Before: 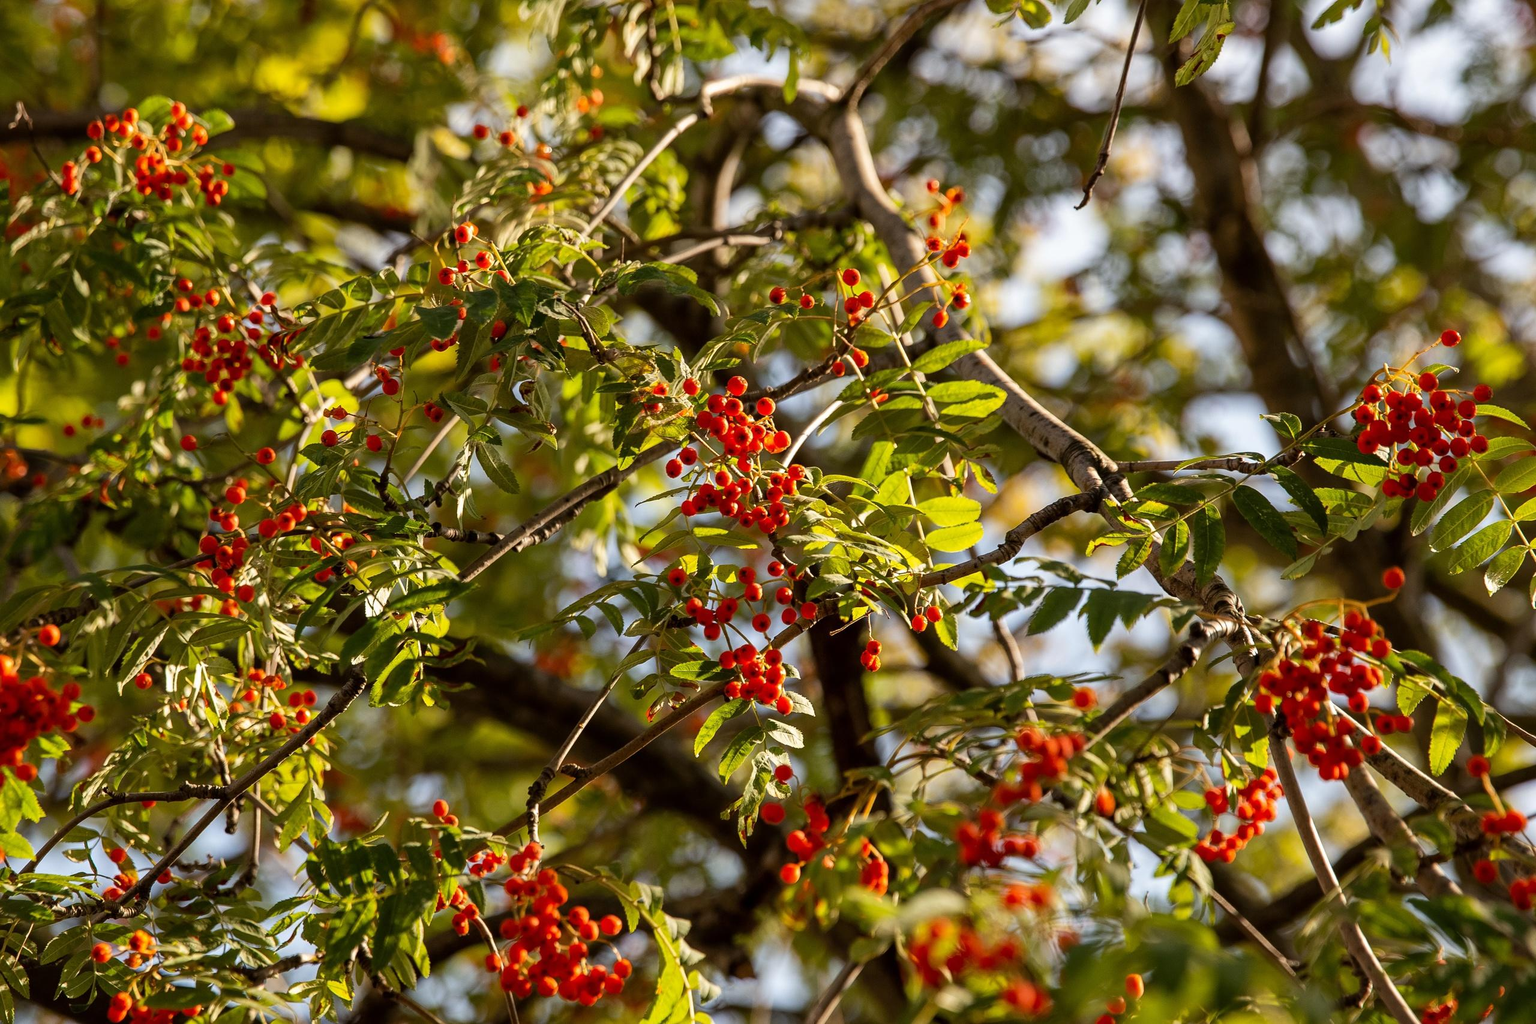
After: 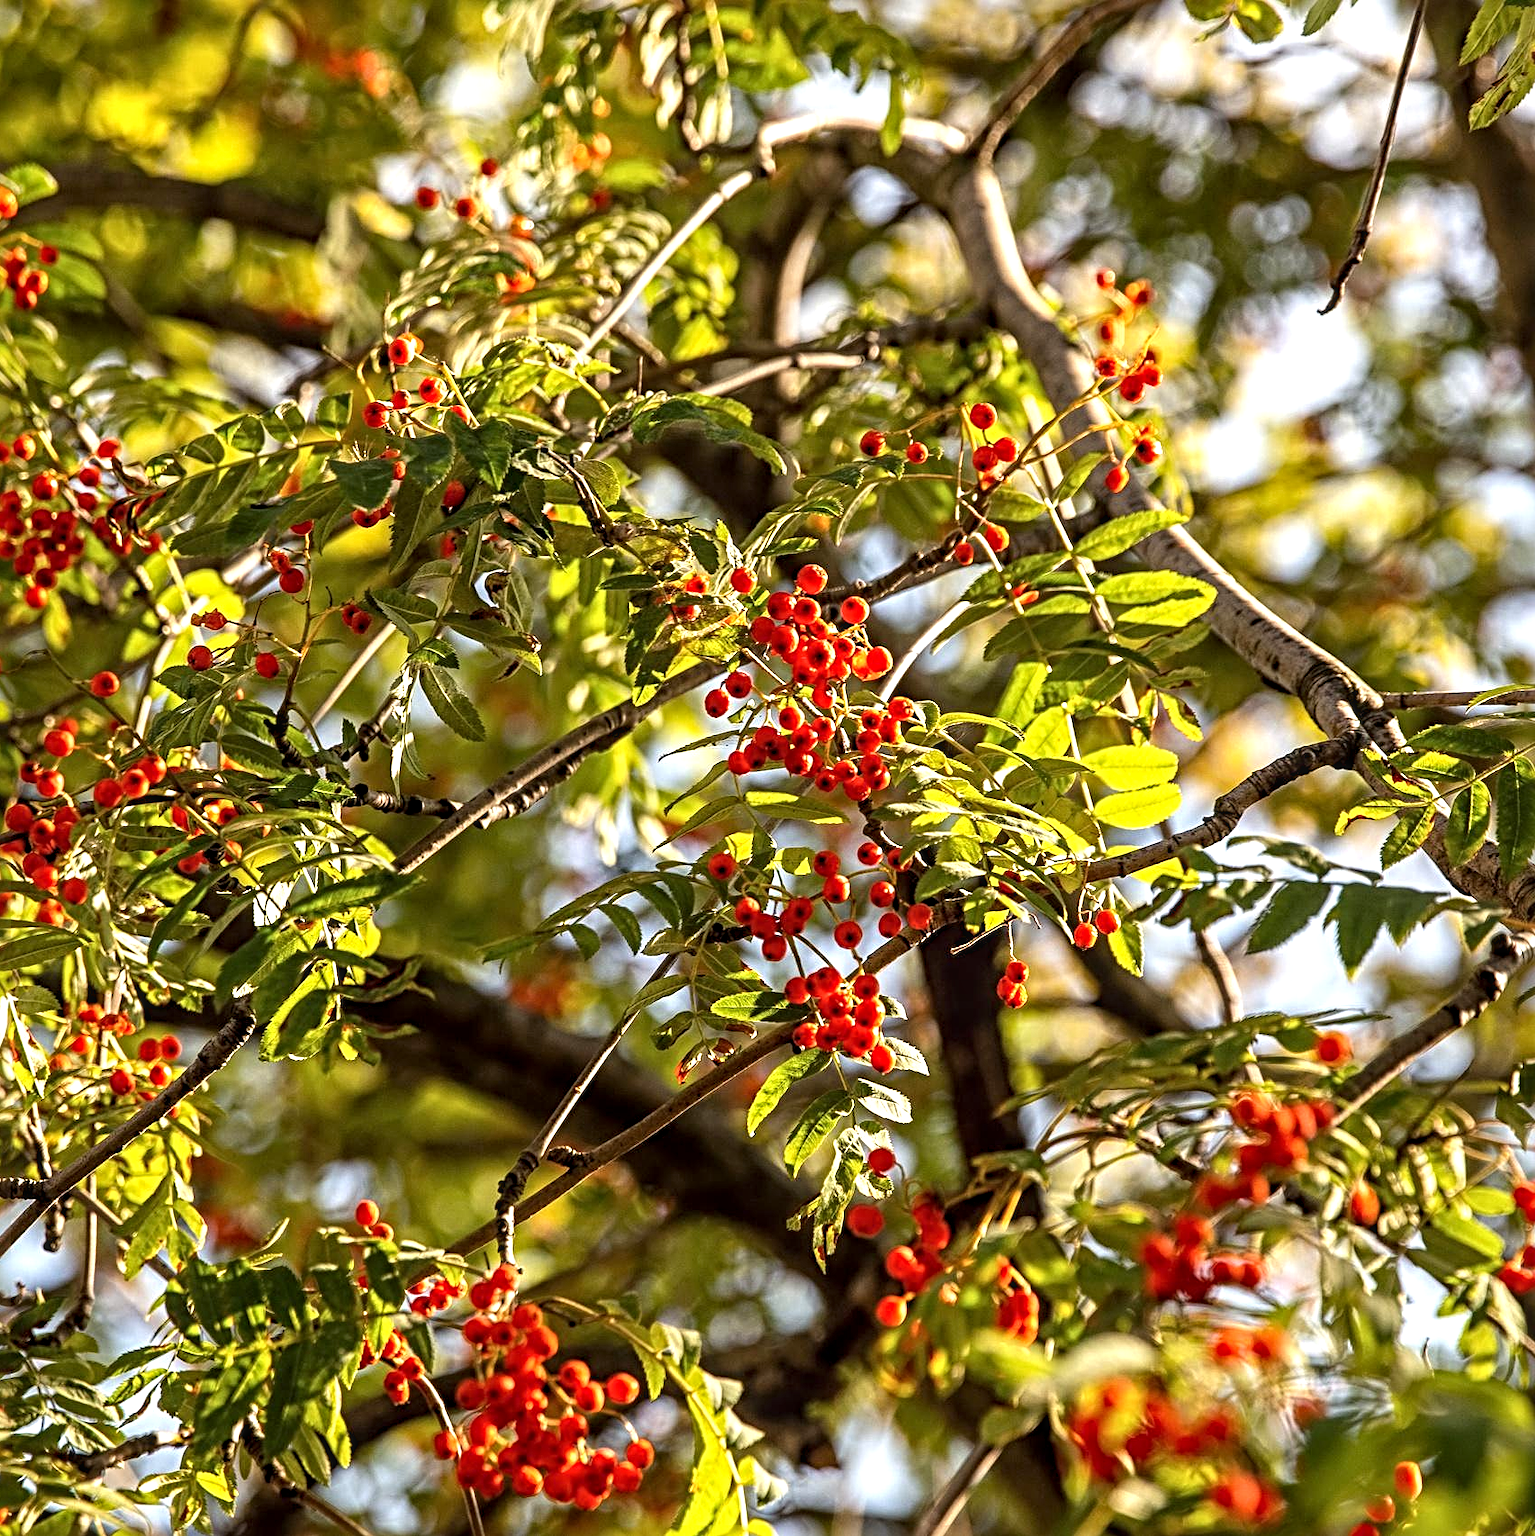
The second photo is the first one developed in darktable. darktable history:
sharpen: radius 4.888
levels: mode automatic, levels [0, 0.492, 0.984]
exposure: exposure 0.609 EV, compensate highlight preservation false
crop and rotate: left 12.811%, right 20.575%
local contrast: on, module defaults
